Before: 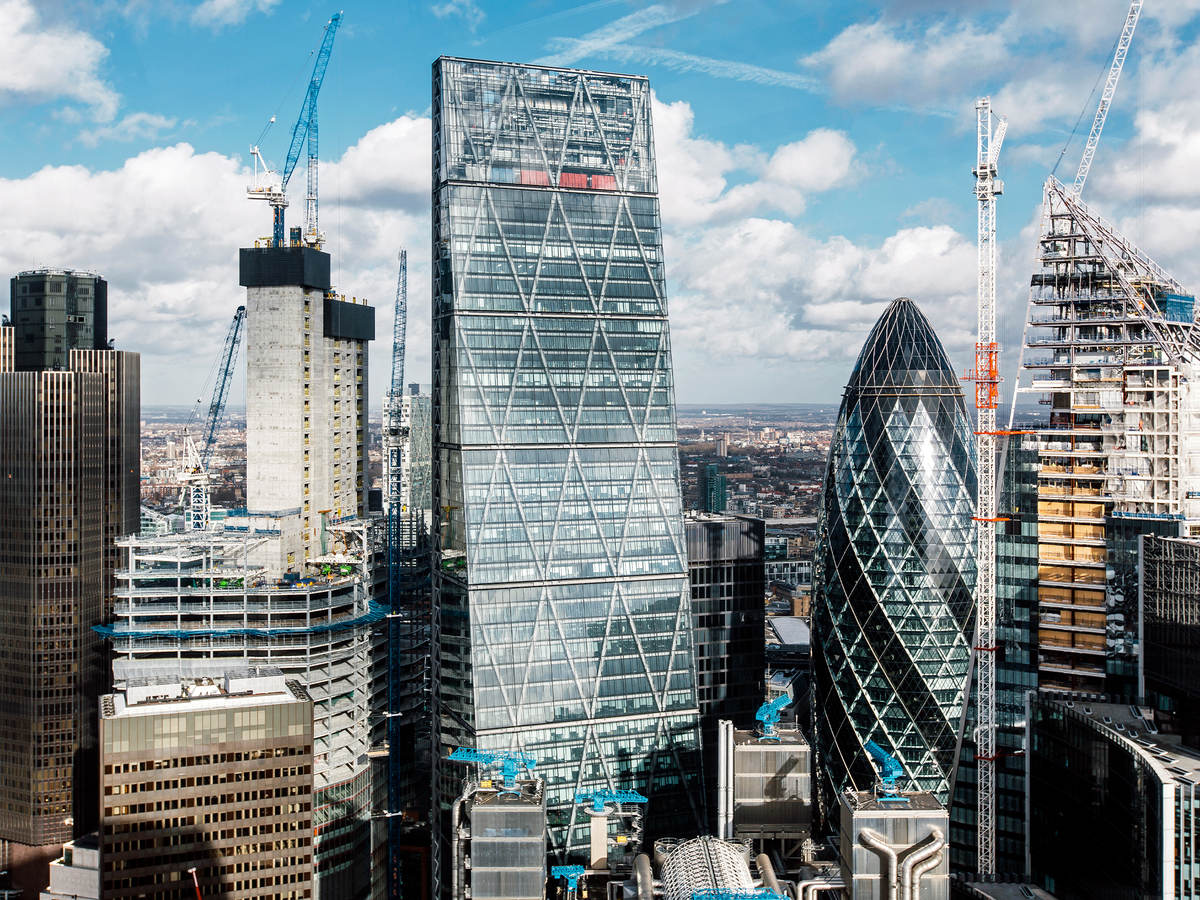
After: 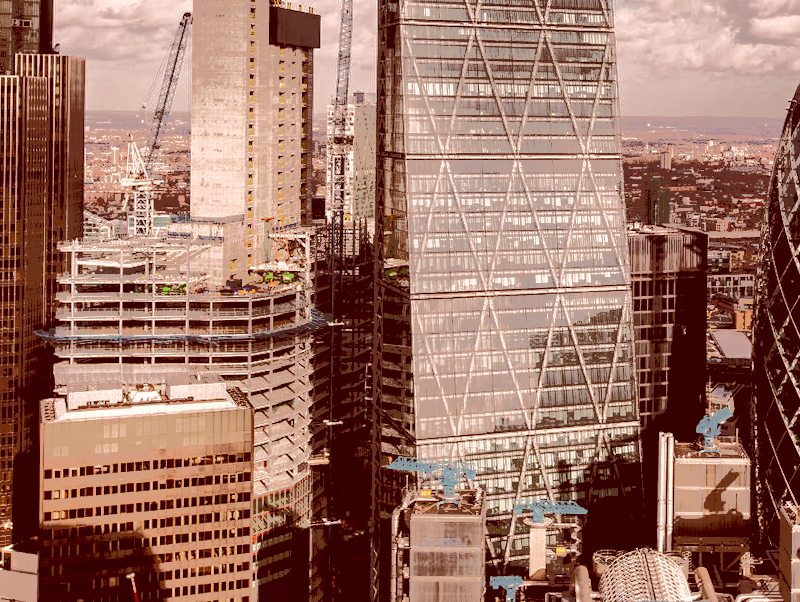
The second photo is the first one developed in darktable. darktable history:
crop and rotate: angle -0.753°, left 3.901%, top 31.854%, right 28.204%
color correction: highlights a* 9.22, highlights b* 8.75, shadows a* 39.46, shadows b* 39.53, saturation 0.809
tone equalizer: -7 EV -0.662 EV, -6 EV 0.987 EV, -5 EV -0.452 EV, -4 EV 0.399 EV, -3 EV 0.442 EV, -2 EV 0.145 EV, -1 EV -0.134 EV, +0 EV -0.384 EV, edges refinement/feathering 500, mask exposure compensation -1.57 EV, preserve details no
